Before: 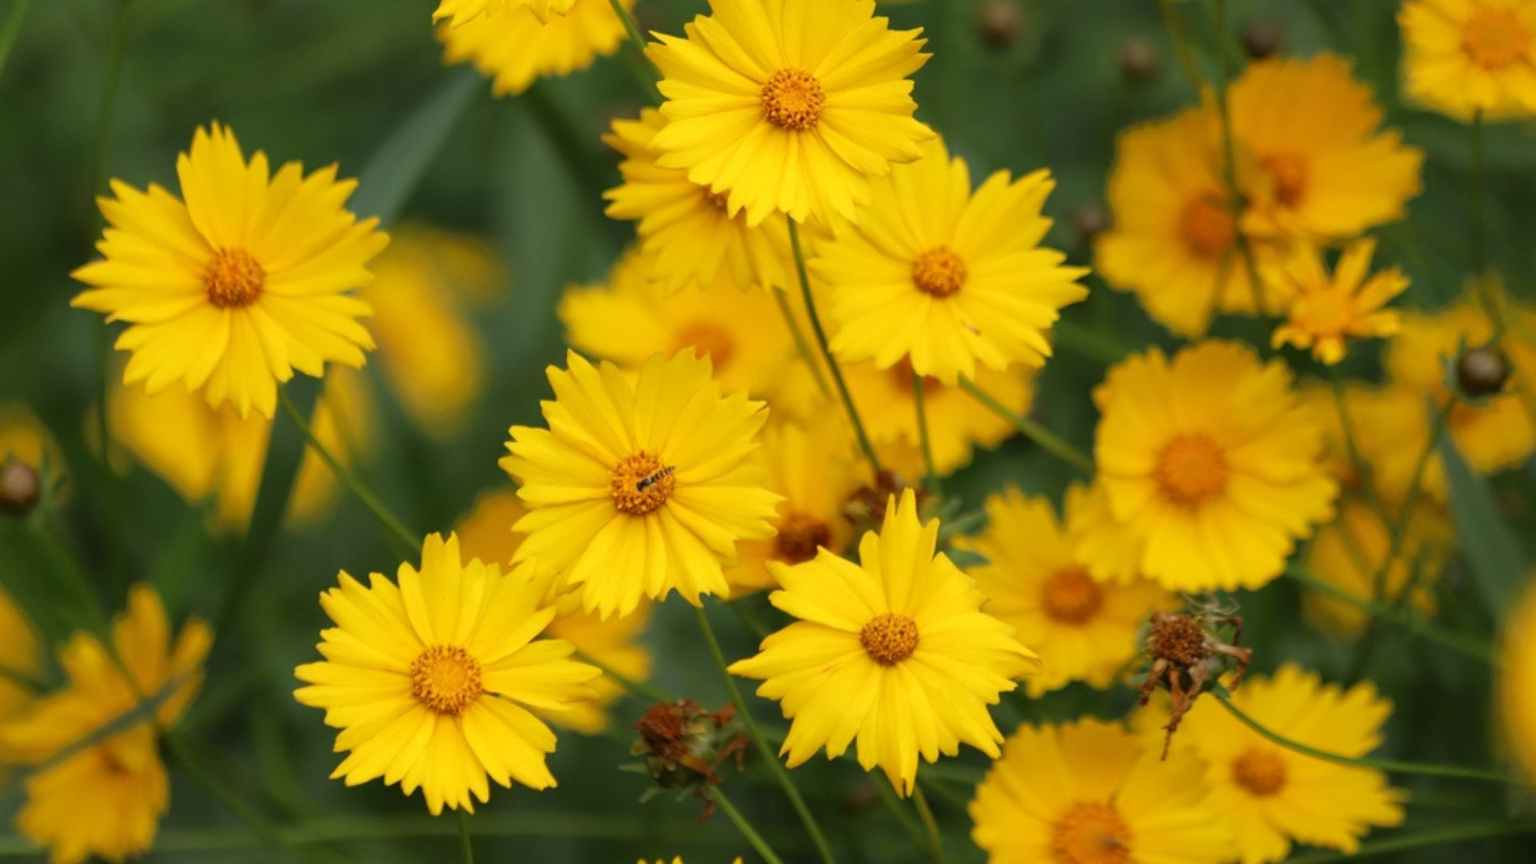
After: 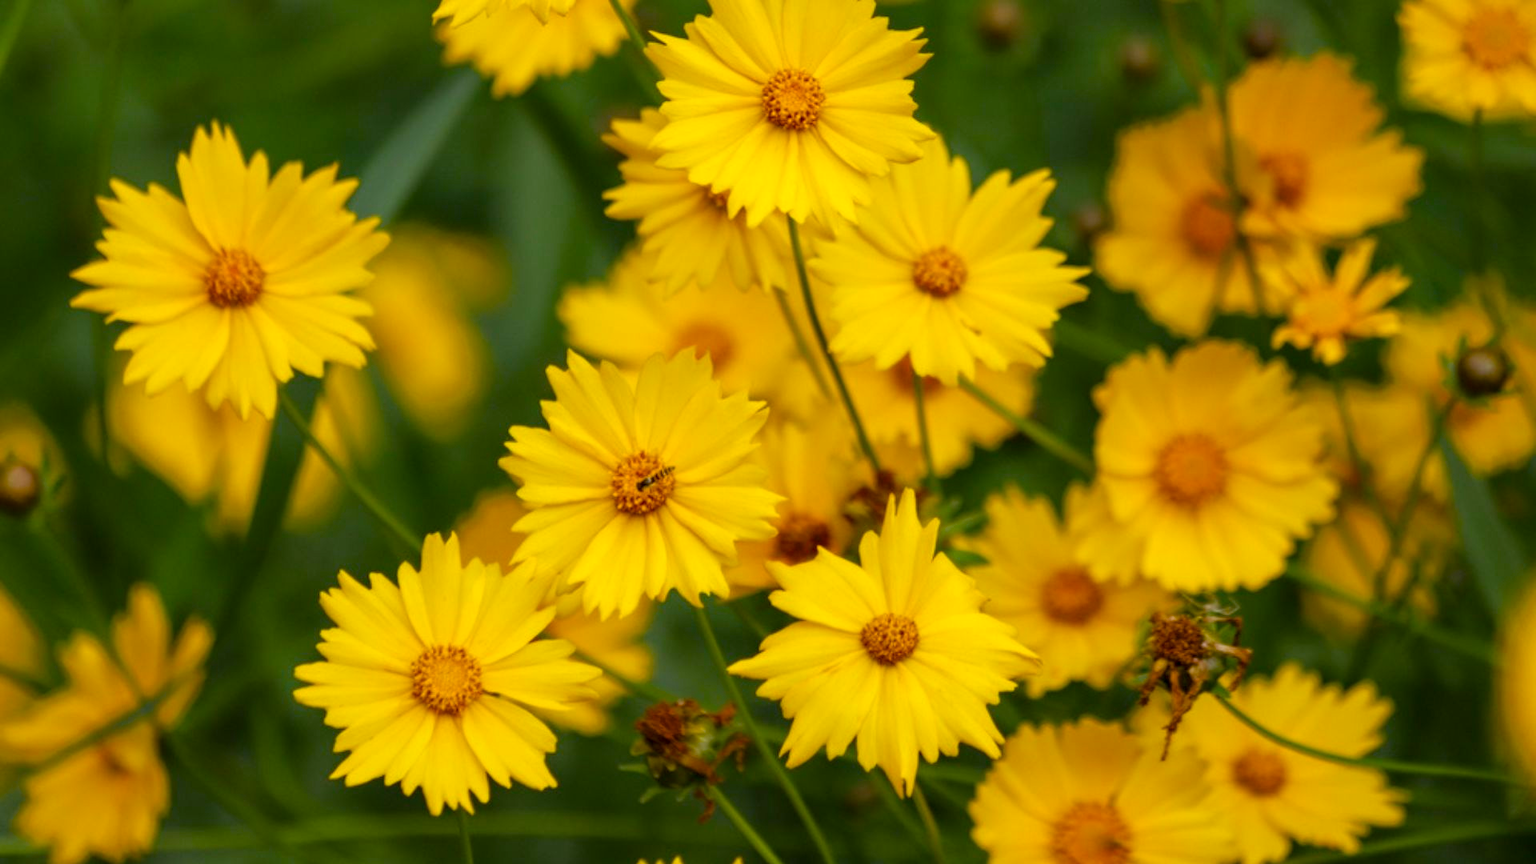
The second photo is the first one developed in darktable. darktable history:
color balance rgb: perceptual saturation grading › global saturation 36.221%, perceptual saturation grading › shadows 35.046%, global vibrance -24.777%
local contrast: on, module defaults
